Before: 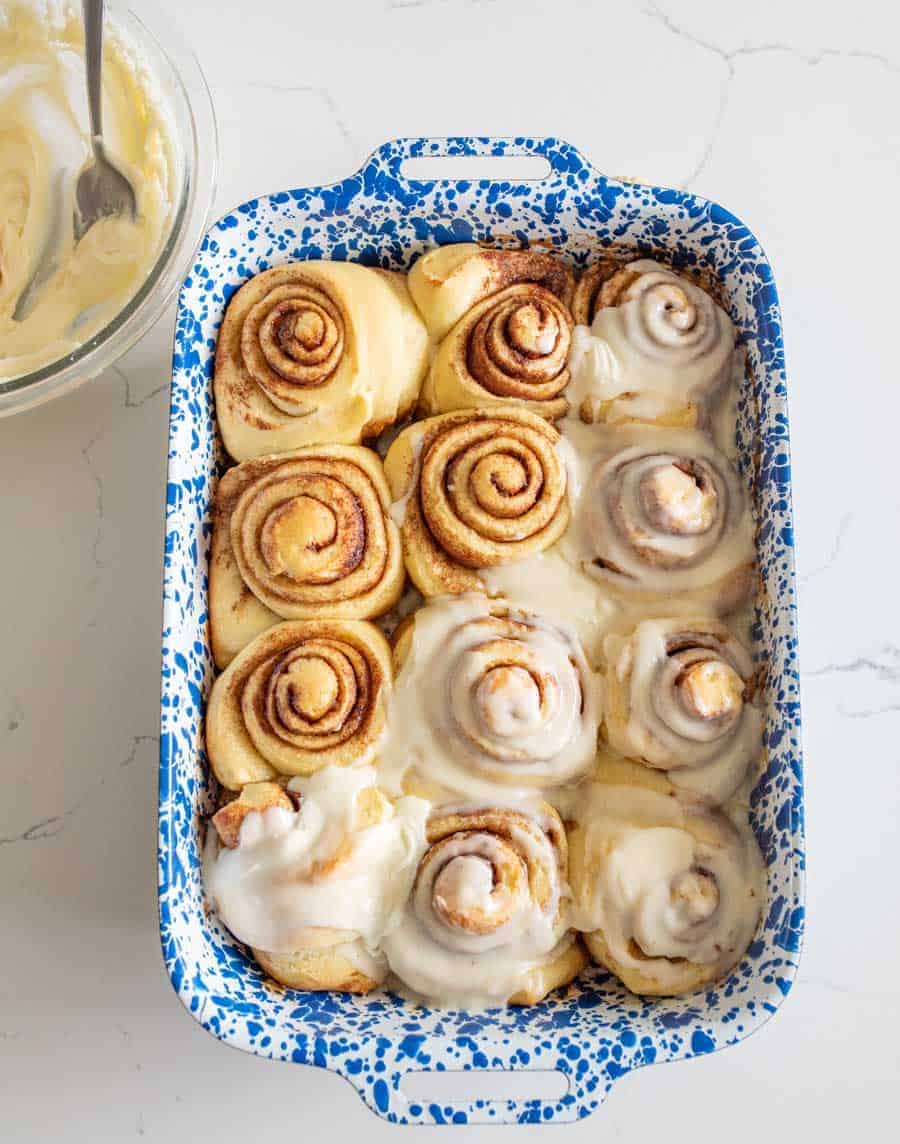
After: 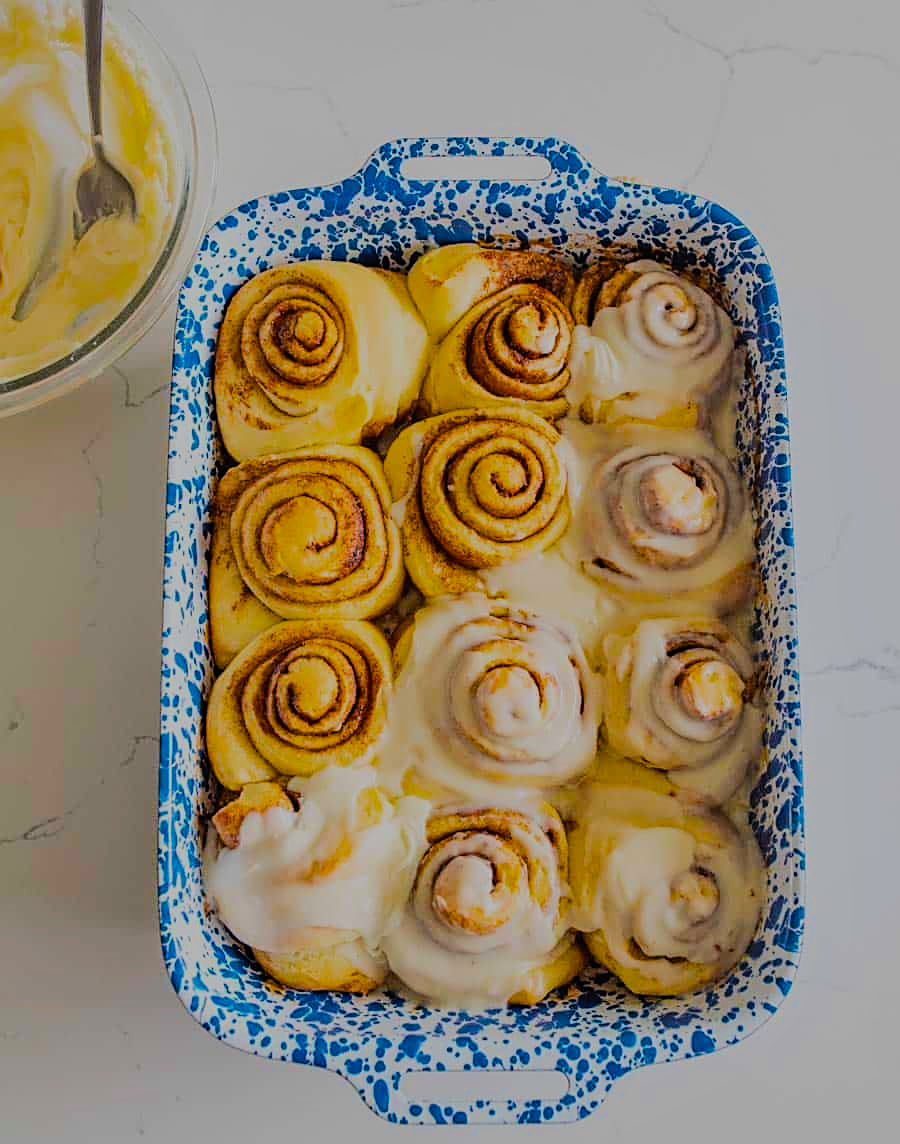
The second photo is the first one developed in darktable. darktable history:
filmic rgb: black relative exposure -7.65 EV, white relative exposure 4.56 EV, hardness 3.61, contrast 1.05
sharpen: on, module defaults
color balance rgb: perceptual saturation grading › global saturation 25%, perceptual brilliance grading › mid-tones 10%, perceptual brilliance grading › shadows 15%, global vibrance 20%
color balance: output saturation 120%
contrast equalizer: y [[0.509, 0.517, 0.523, 0.523, 0.517, 0.509], [0.5 ×6], [0.5 ×6], [0 ×6], [0 ×6]]
white balance: red 1, blue 1
exposure: black level correction -0.016, exposure -1.018 EV, compensate highlight preservation false
